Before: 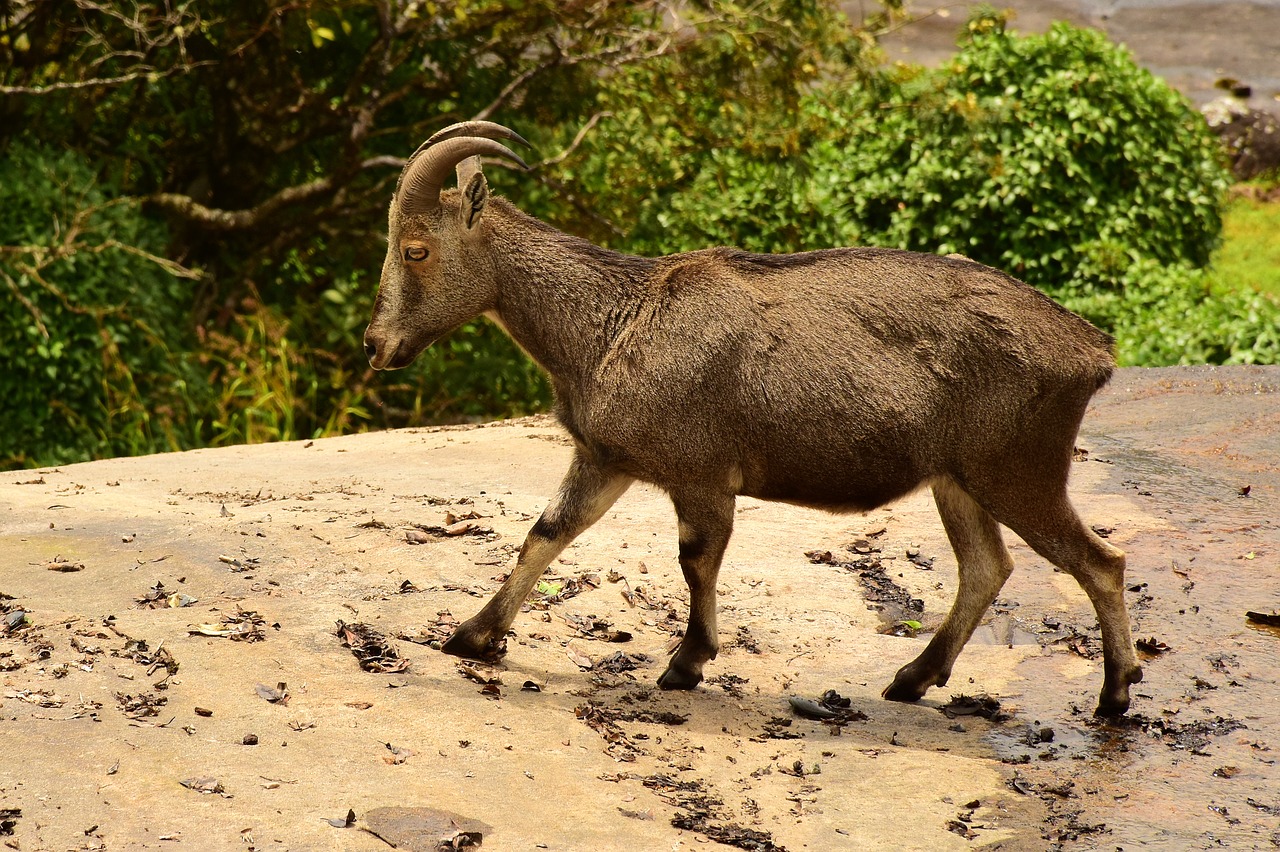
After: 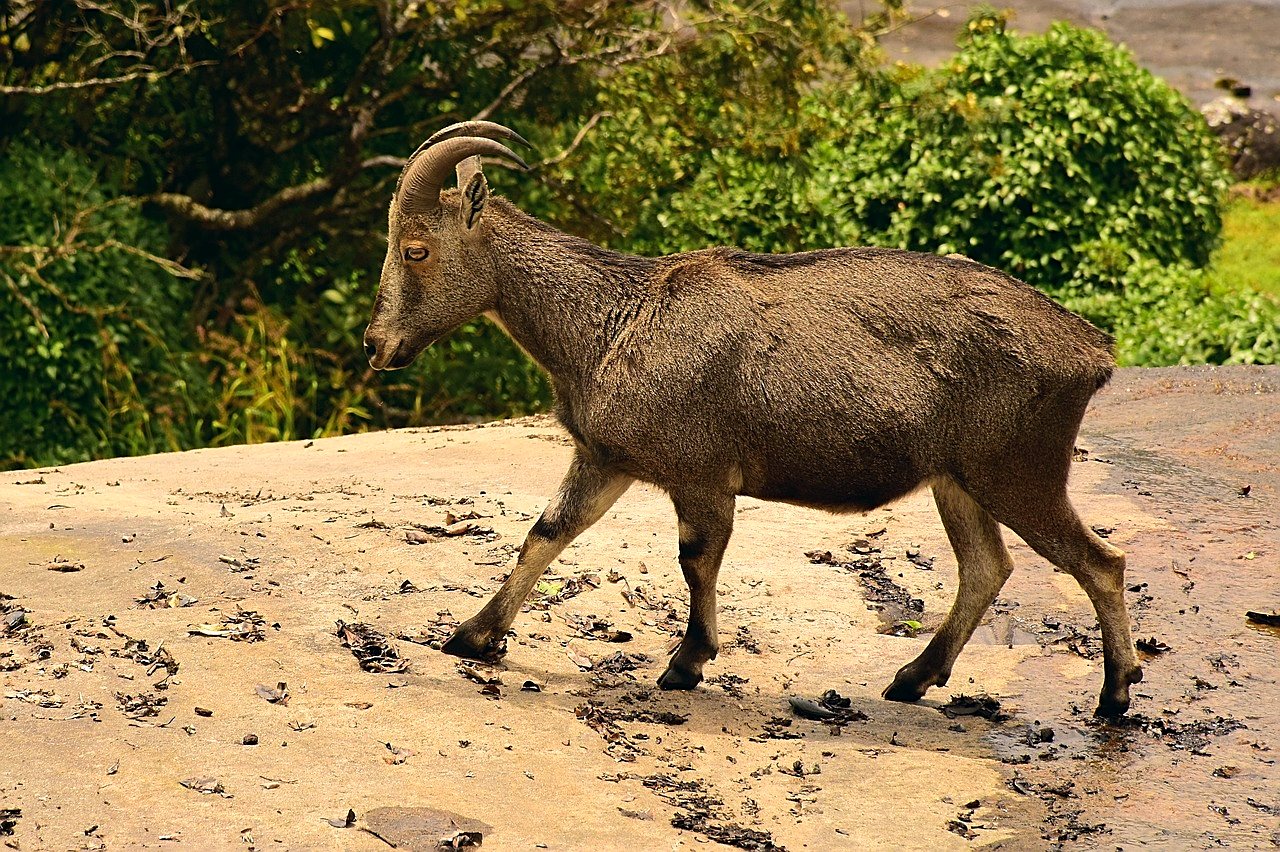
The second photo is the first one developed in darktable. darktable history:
color correction: highlights a* 5.35, highlights b* 5.3, shadows a* -4.84, shadows b* -4.97
sharpen: on, module defaults
